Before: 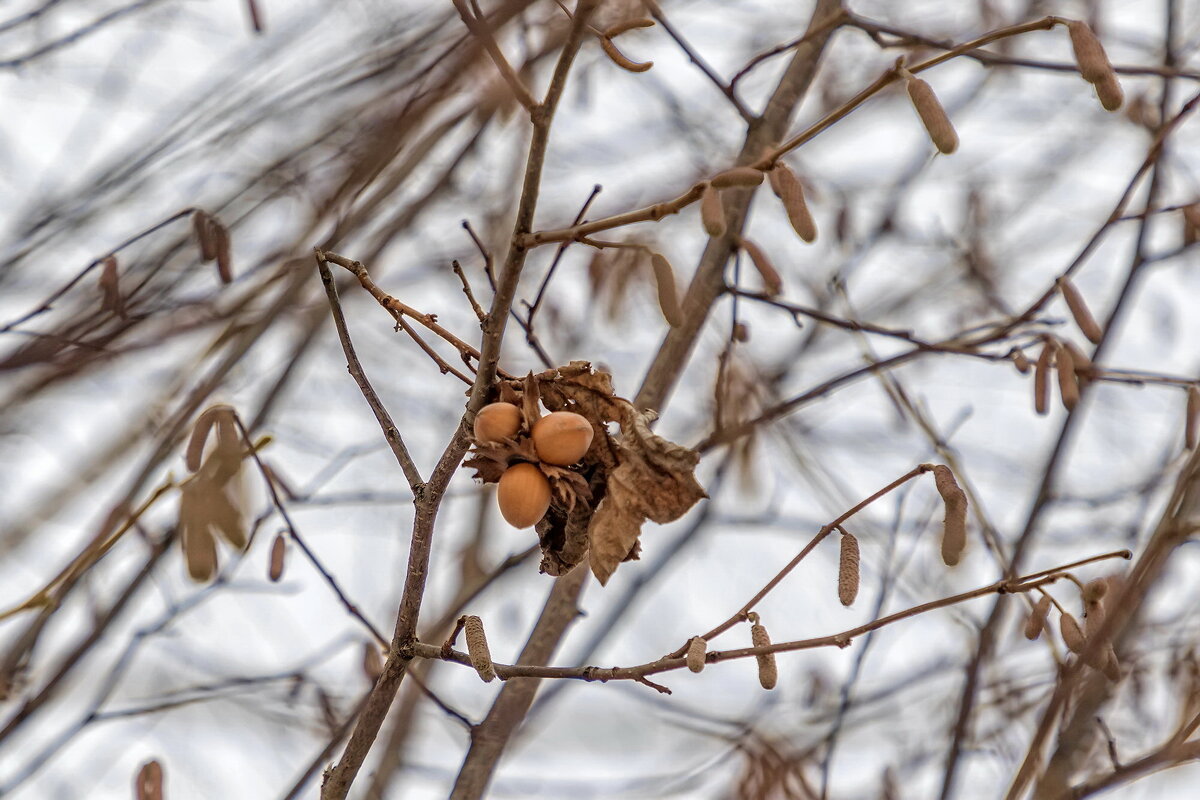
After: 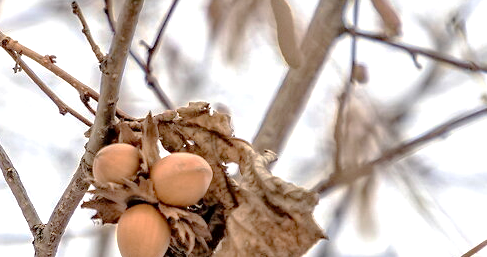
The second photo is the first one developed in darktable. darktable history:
tone equalizer: -8 EV -0.777 EV, -7 EV -0.668 EV, -6 EV -0.585 EV, -5 EV -0.394 EV, -3 EV 0.386 EV, -2 EV 0.6 EV, -1 EV 0.688 EV, +0 EV 0.777 EV
crop: left 31.752%, top 32.378%, right 27.587%, bottom 35.448%
exposure: black level correction 0.001, exposure 0.14 EV, compensate highlight preservation false
tone curve: curves: ch0 [(0, 0) (0.004, 0.008) (0.077, 0.156) (0.169, 0.29) (0.774, 0.774) (1, 1)], preserve colors none
